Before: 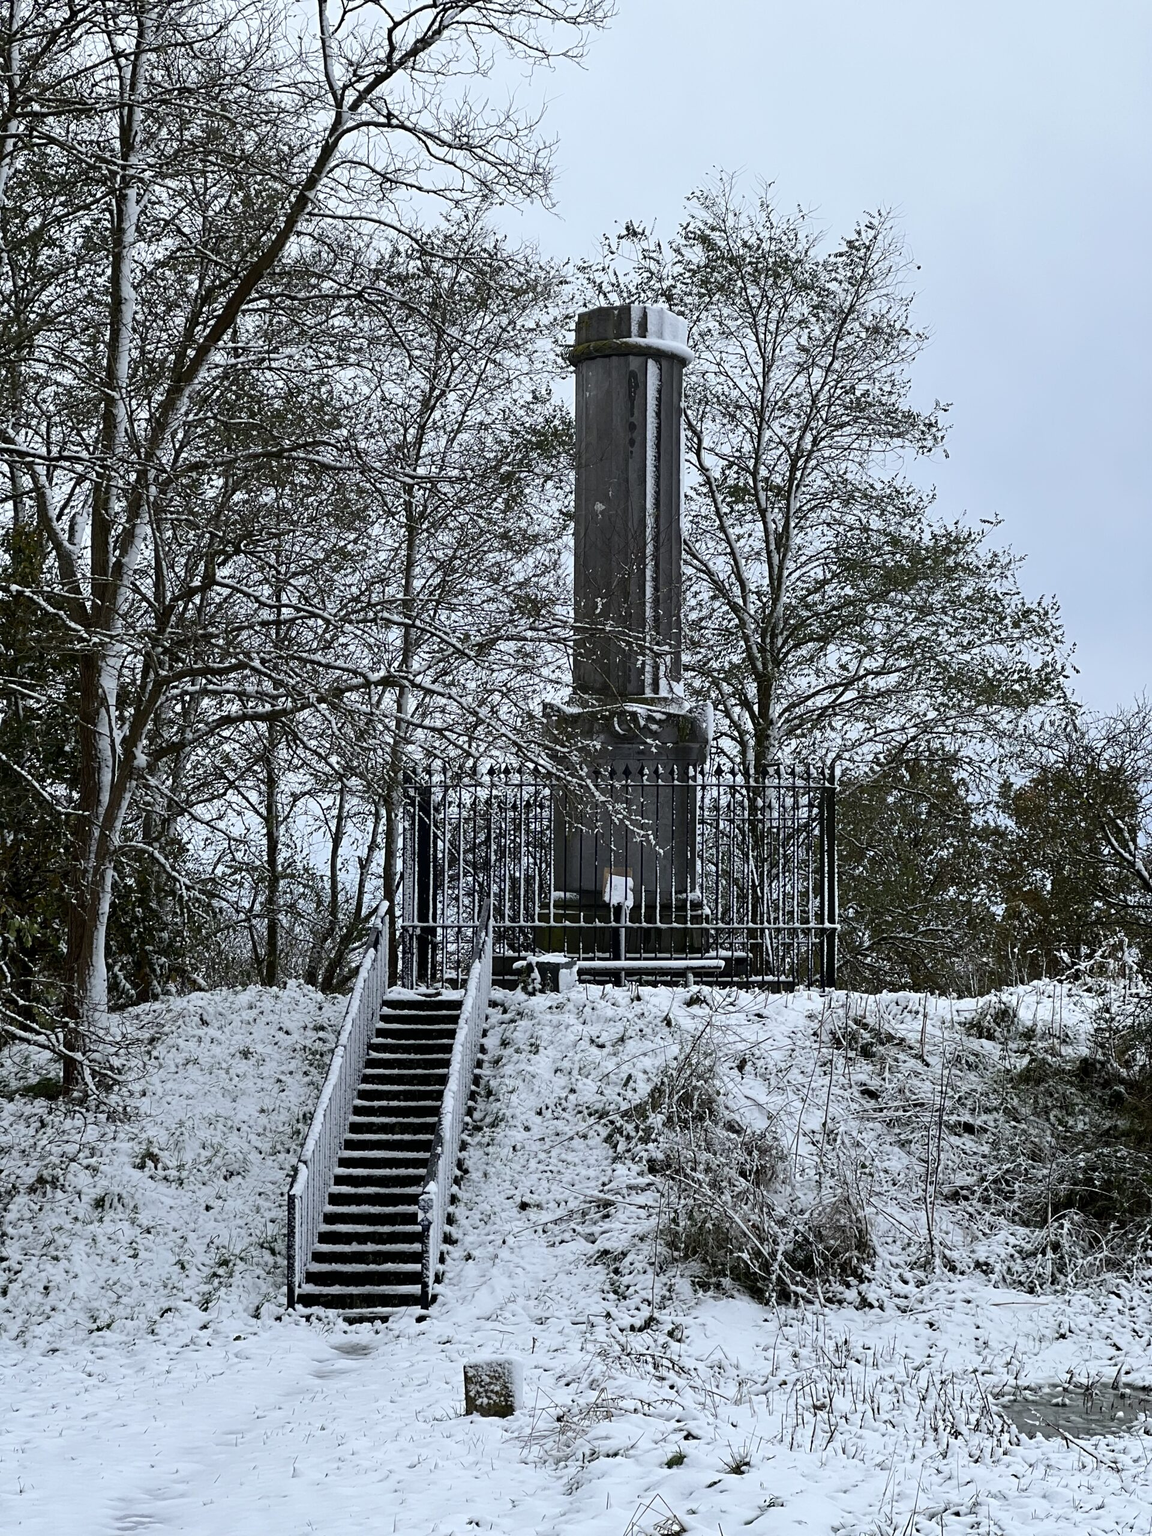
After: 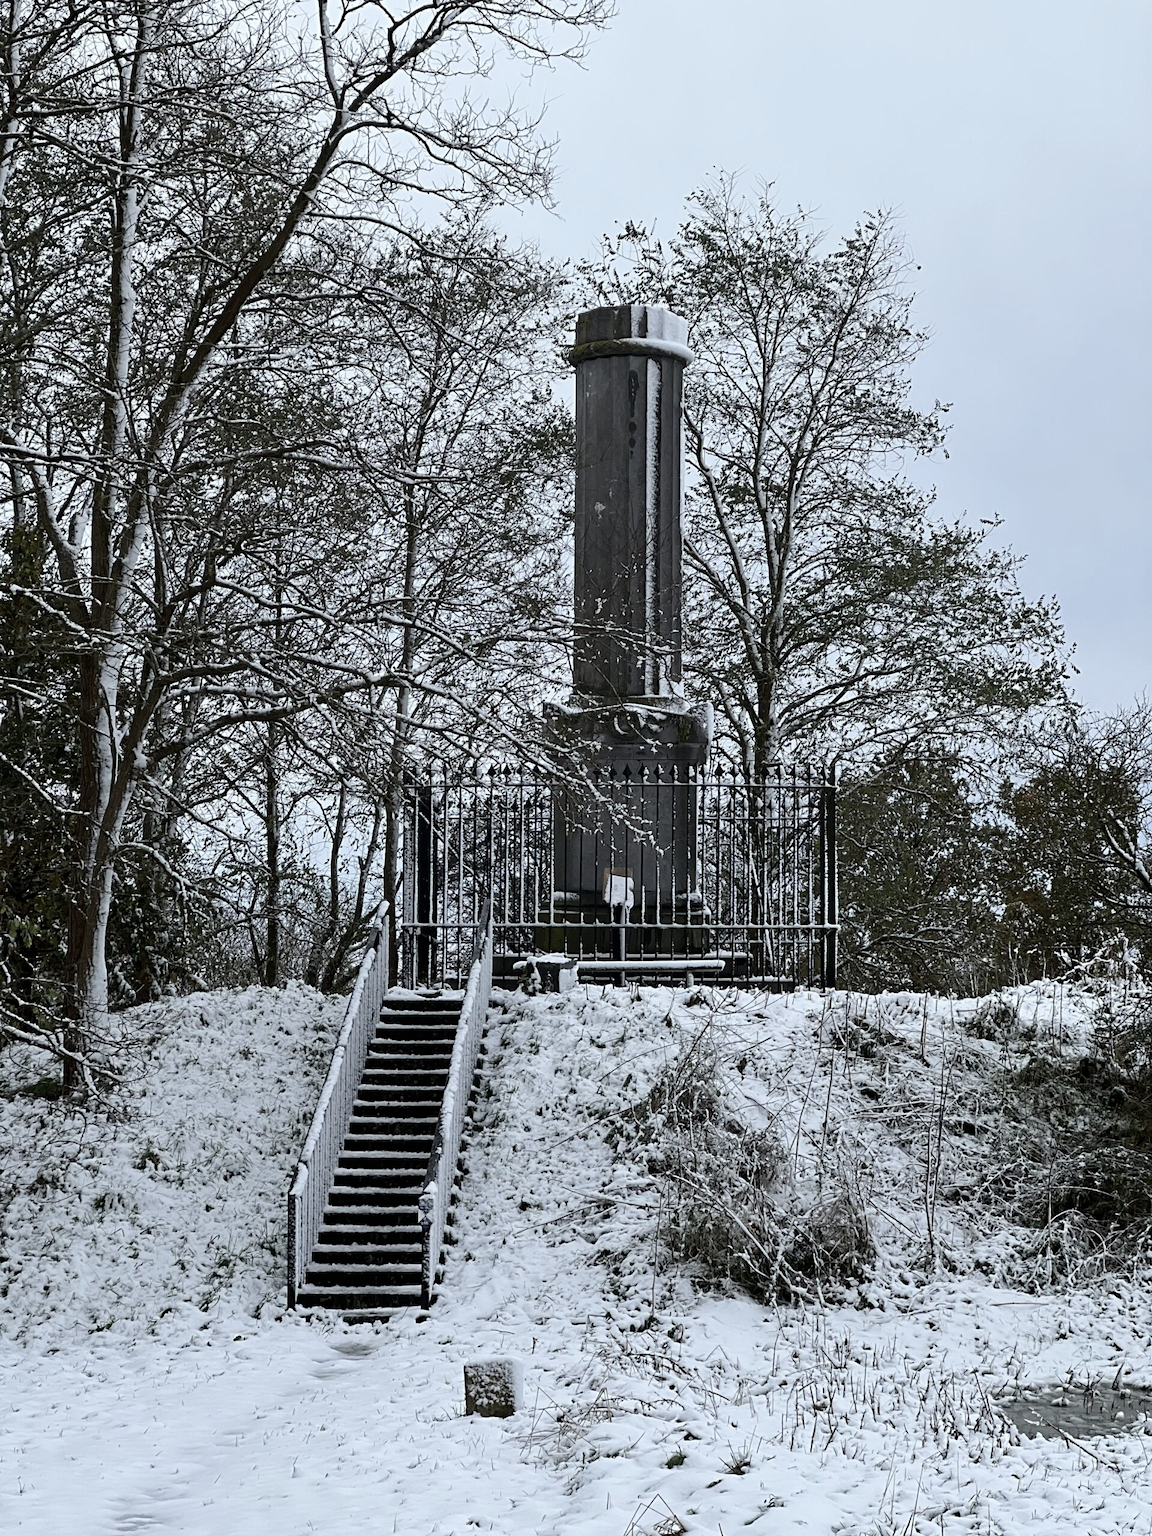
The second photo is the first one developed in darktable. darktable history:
white balance: emerald 1
color correction: saturation 0.8
